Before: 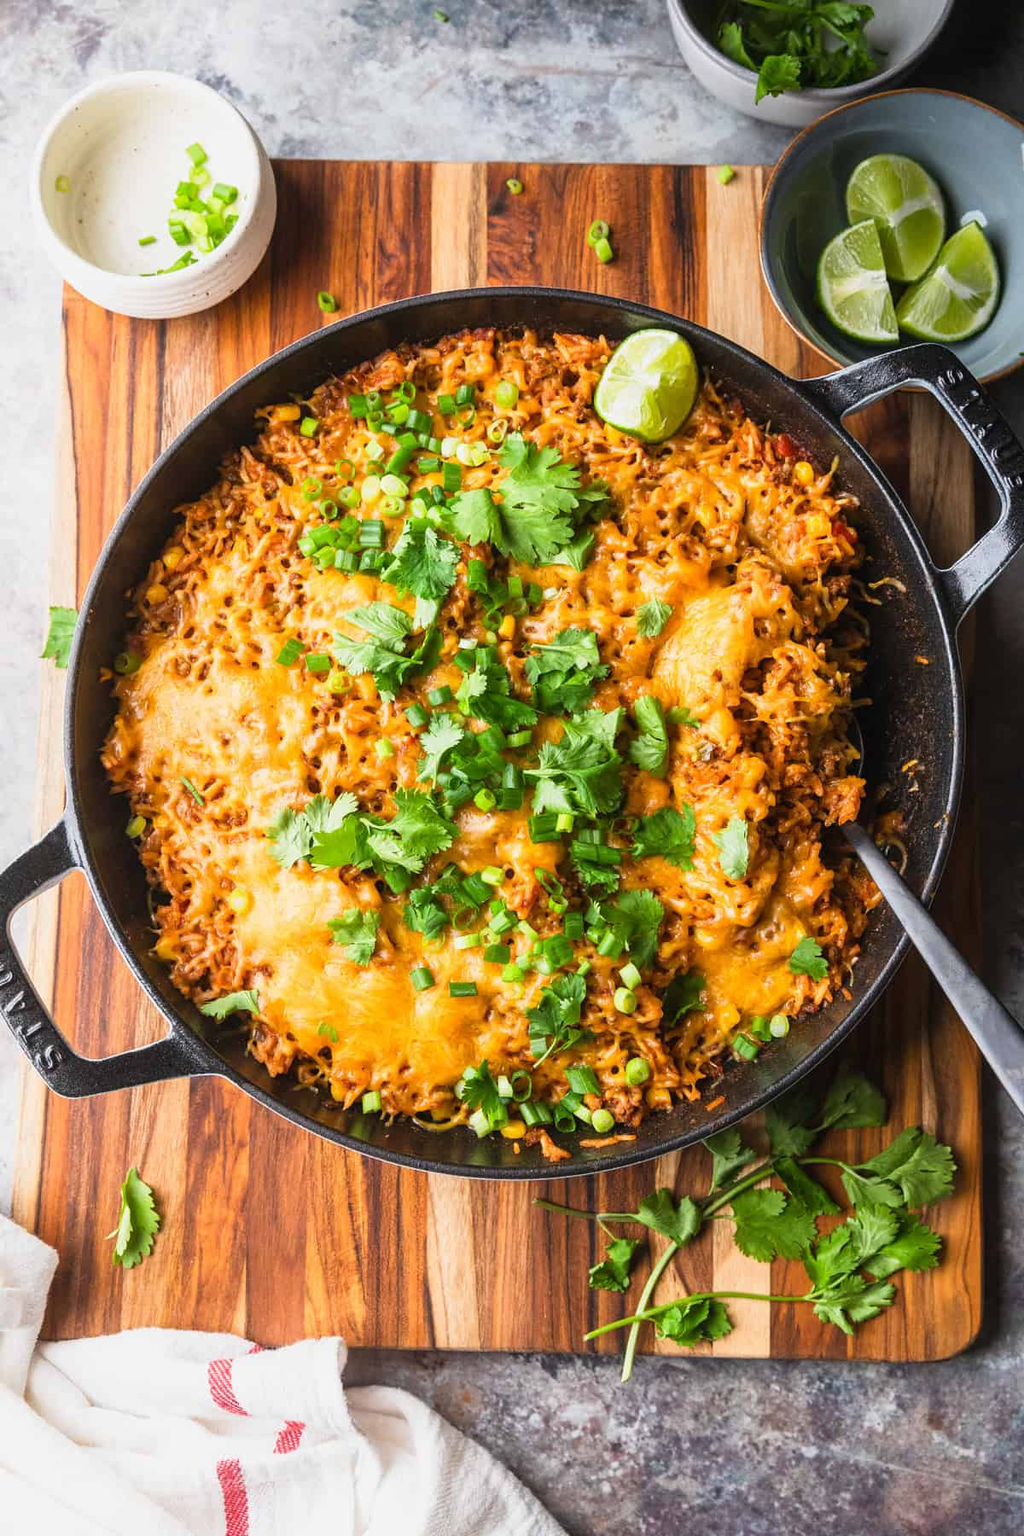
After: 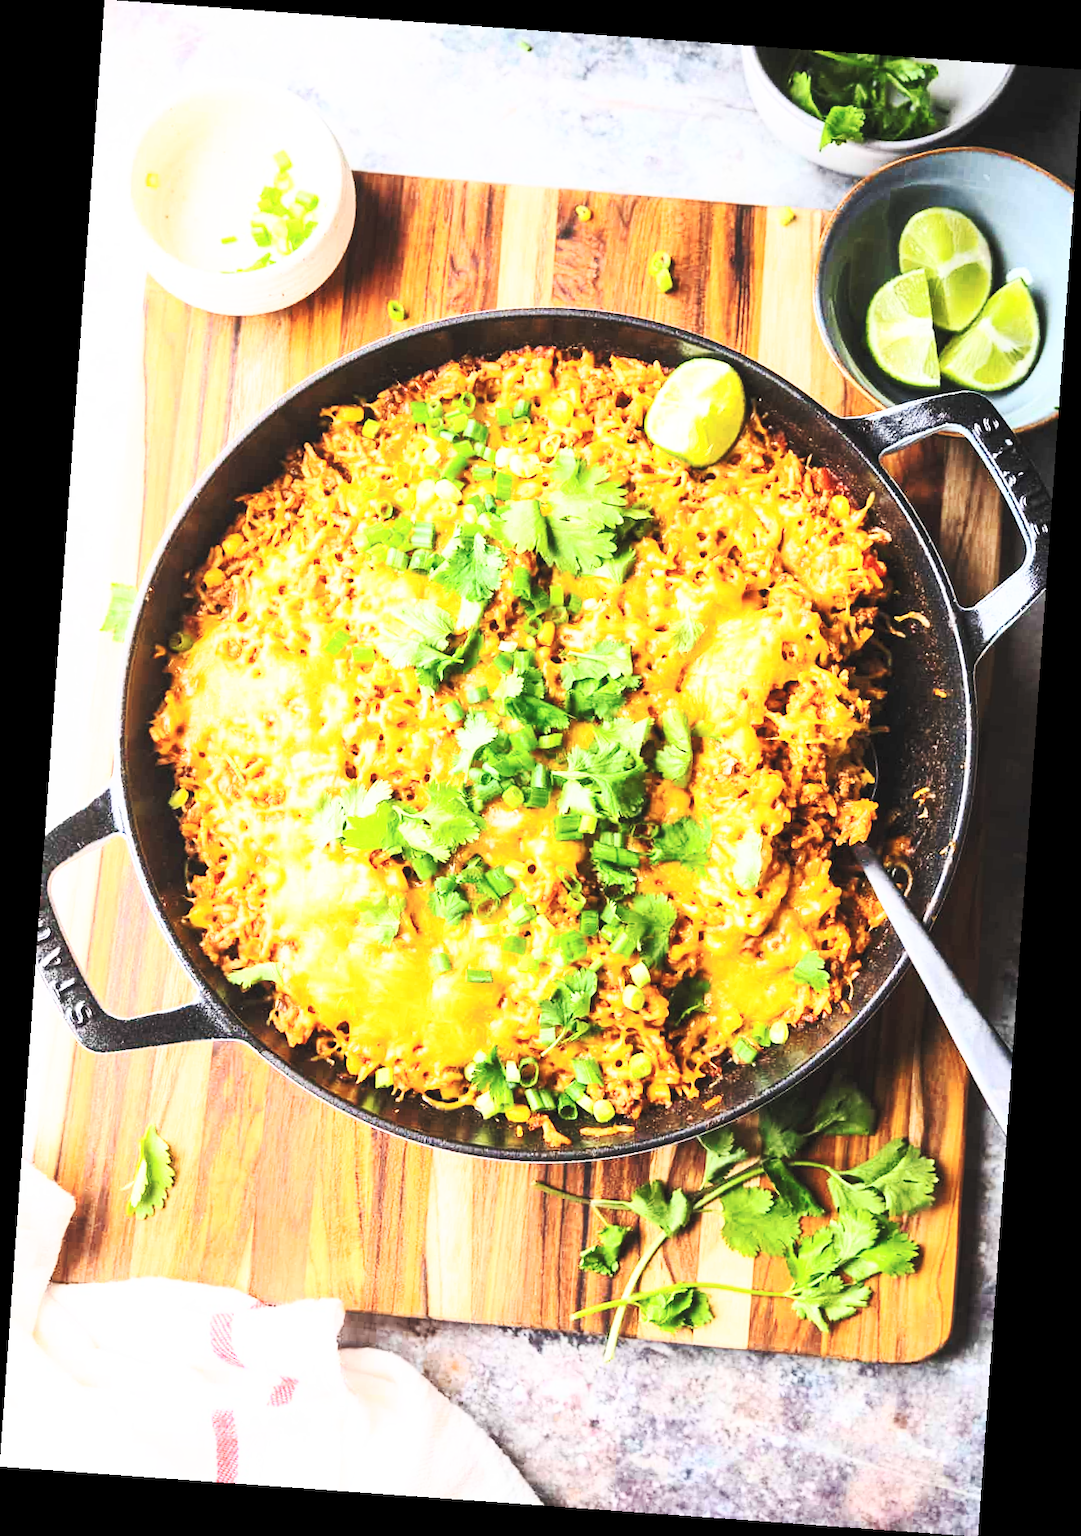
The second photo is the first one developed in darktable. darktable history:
contrast brightness saturation: contrast 0.39, brightness 0.53
base curve: curves: ch0 [(0, 0) (0.036, 0.037) (0.121, 0.228) (0.46, 0.76) (0.859, 0.983) (1, 1)], preserve colors none
rotate and perspective: rotation 4.1°, automatic cropping off
